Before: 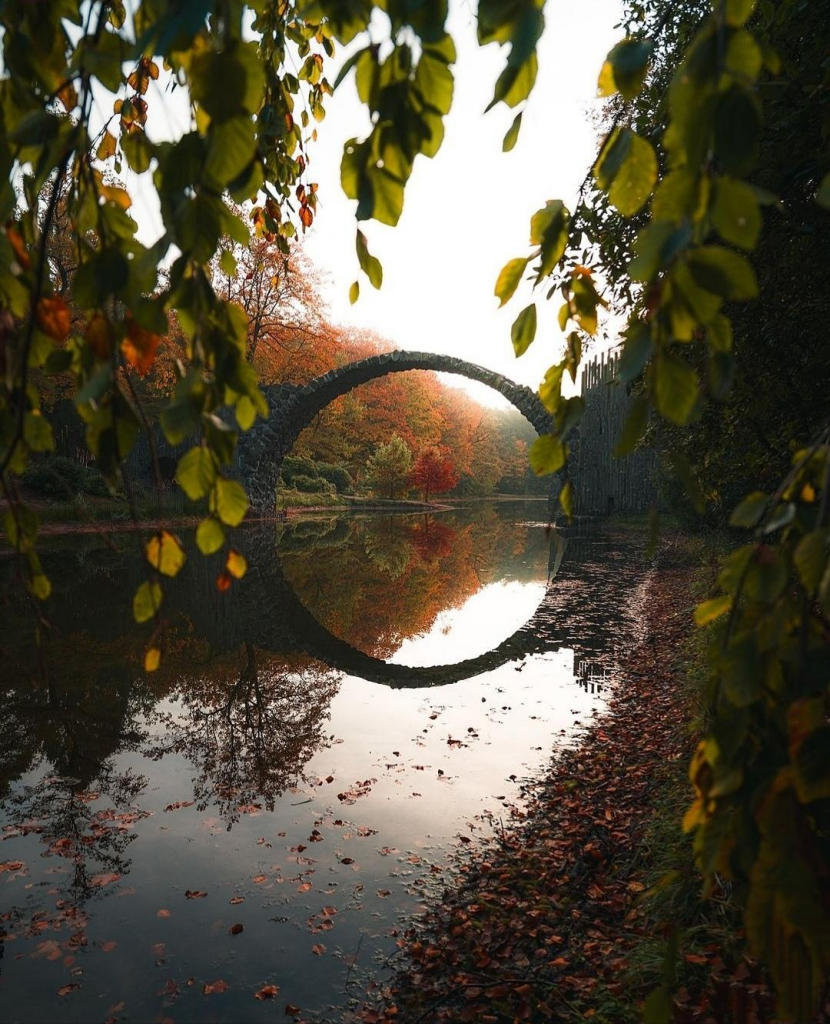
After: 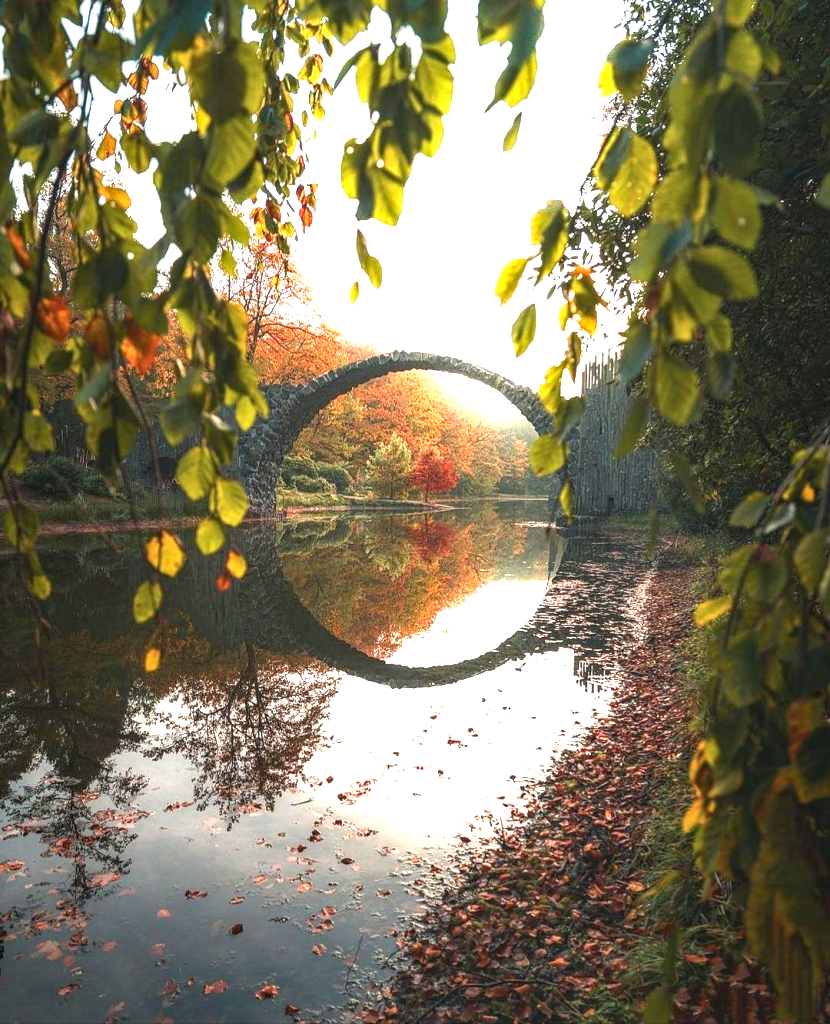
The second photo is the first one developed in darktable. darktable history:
local contrast: on, module defaults
exposure: black level correction 0, exposure 1.564 EV, compensate highlight preservation false
